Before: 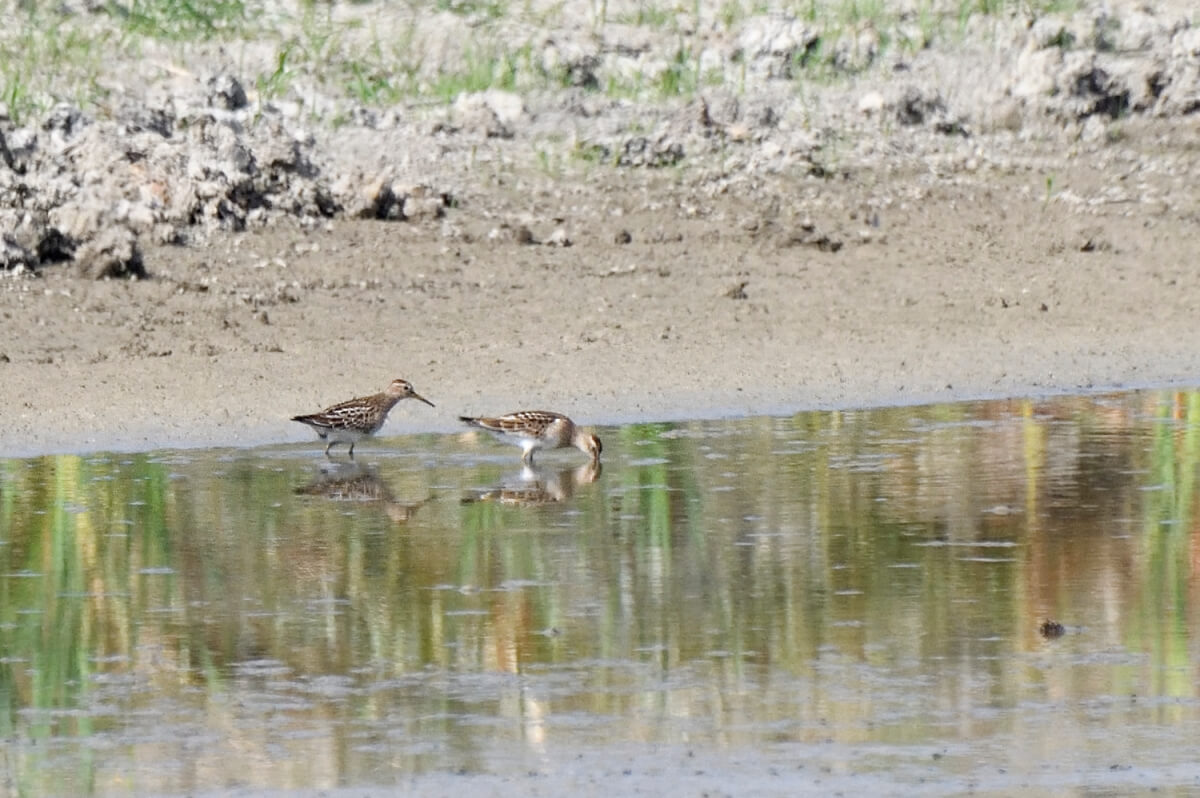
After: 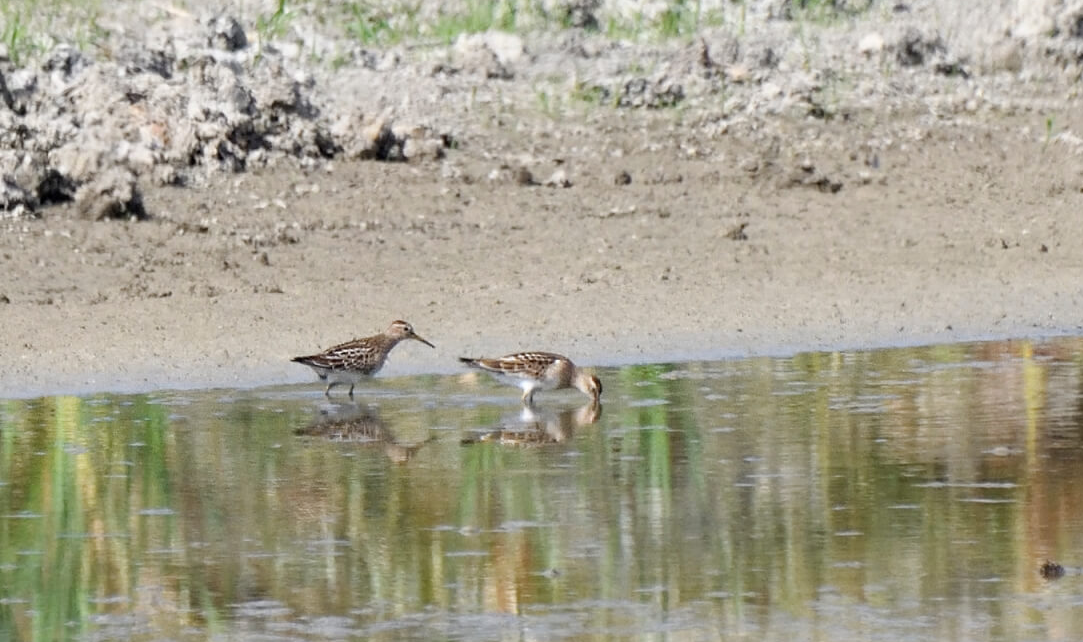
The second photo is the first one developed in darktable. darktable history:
exposure: exposure -0.01 EV, compensate highlight preservation false
crop: top 7.49%, right 9.717%, bottom 11.943%
